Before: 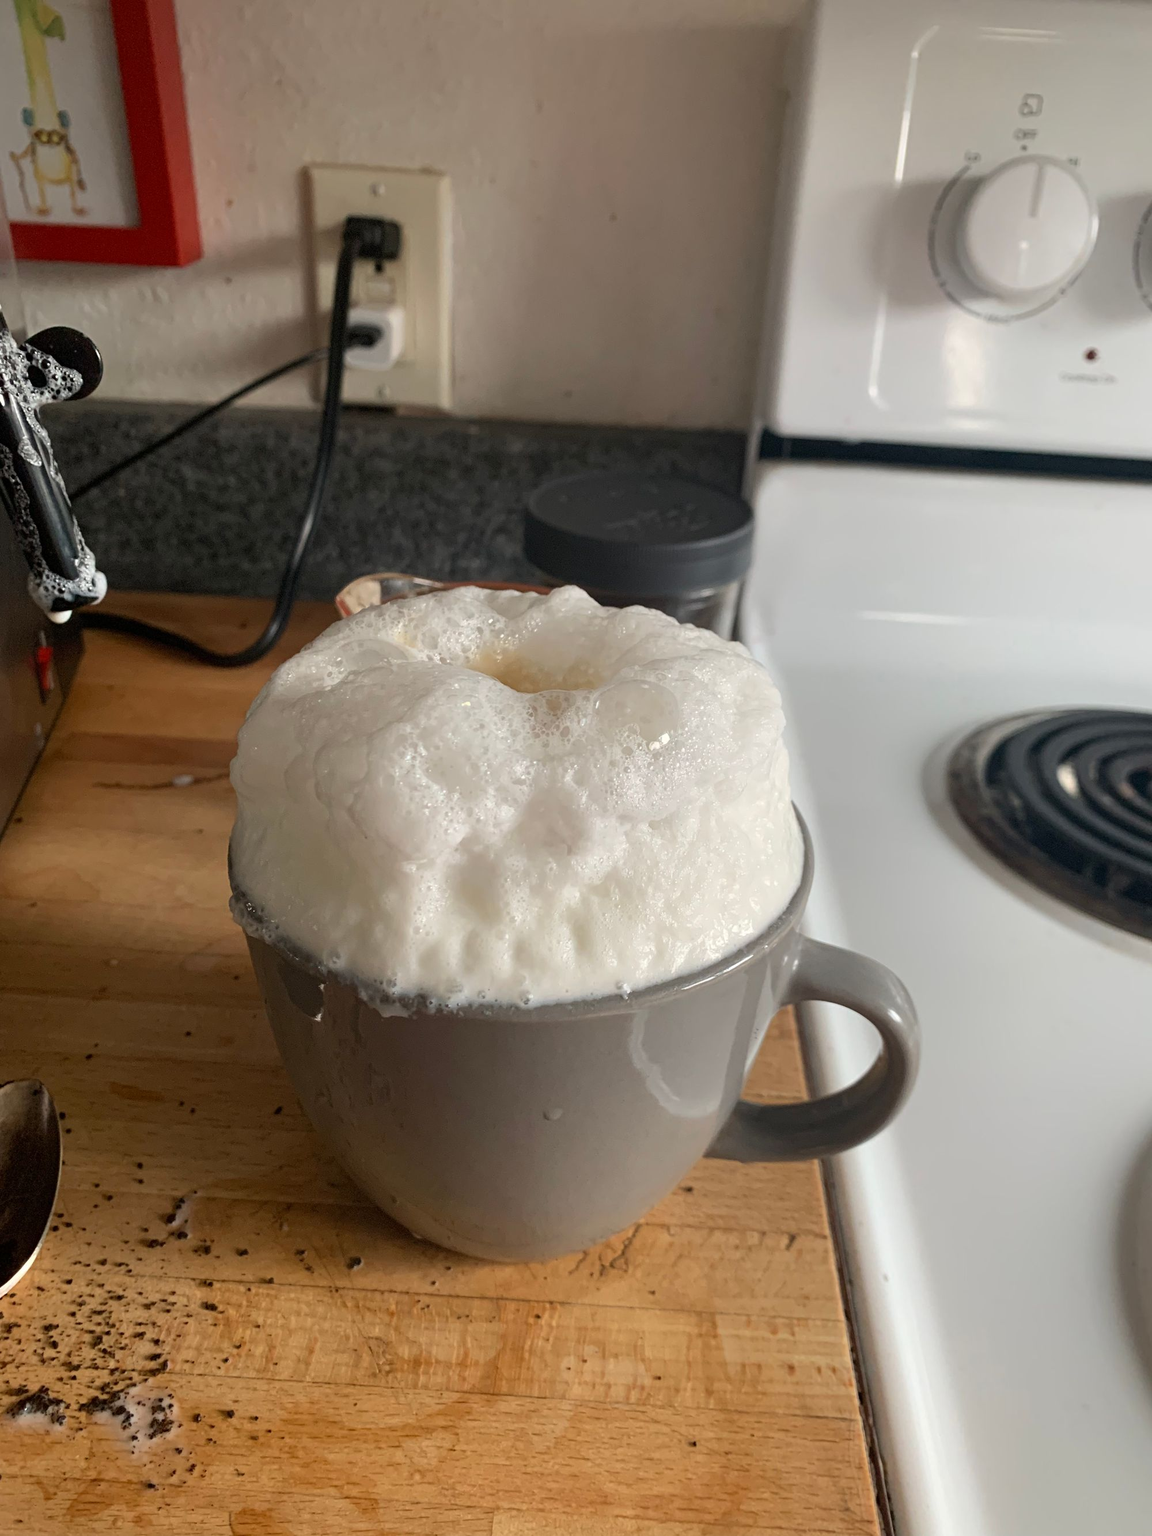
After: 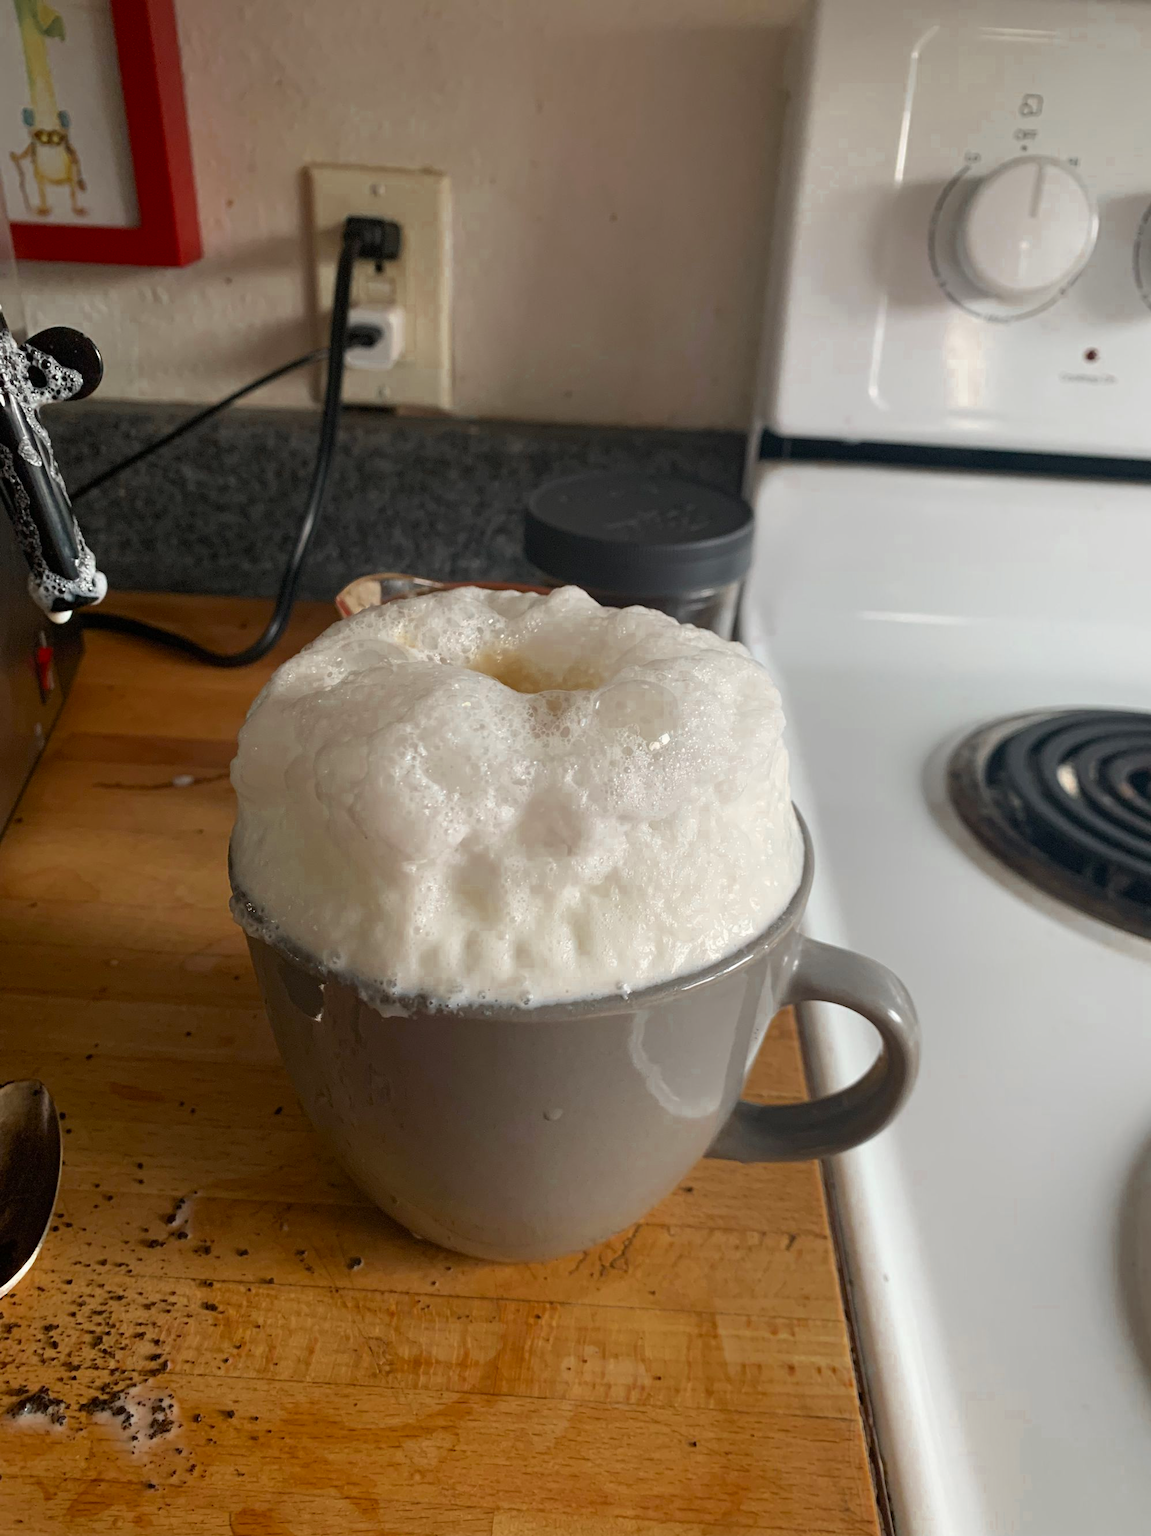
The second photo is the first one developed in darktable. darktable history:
color zones: curves: ch0 [(0.11, 0.396) (0.195, 0.36) (0.25, 0.5) (0.303, 0.412) (0.357, 0.544) (0.75, 0.5) (0.967, 0.328)]; ch1 [(0, 0.468) (0.112, 0.512) (0.202, 0.6) (0.25, 0.5) (0.307, 0.352) (0.357, 0.544) (0.75, 0.5) (0.963, 0.524)]
exposure: compensate highlight preservation false
